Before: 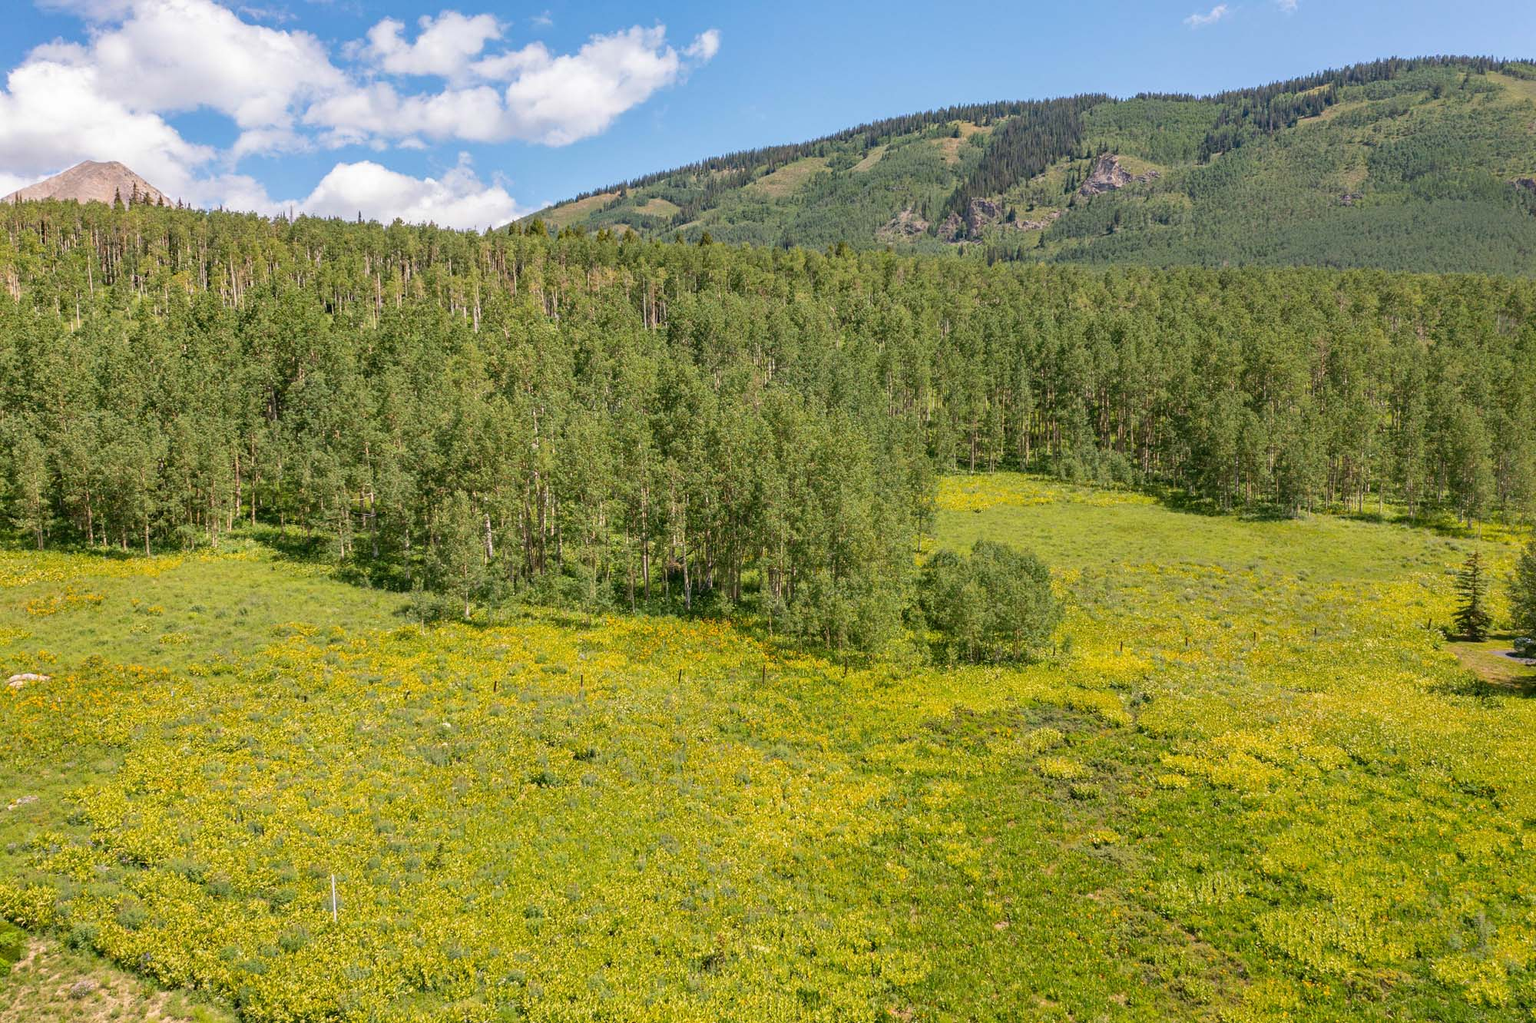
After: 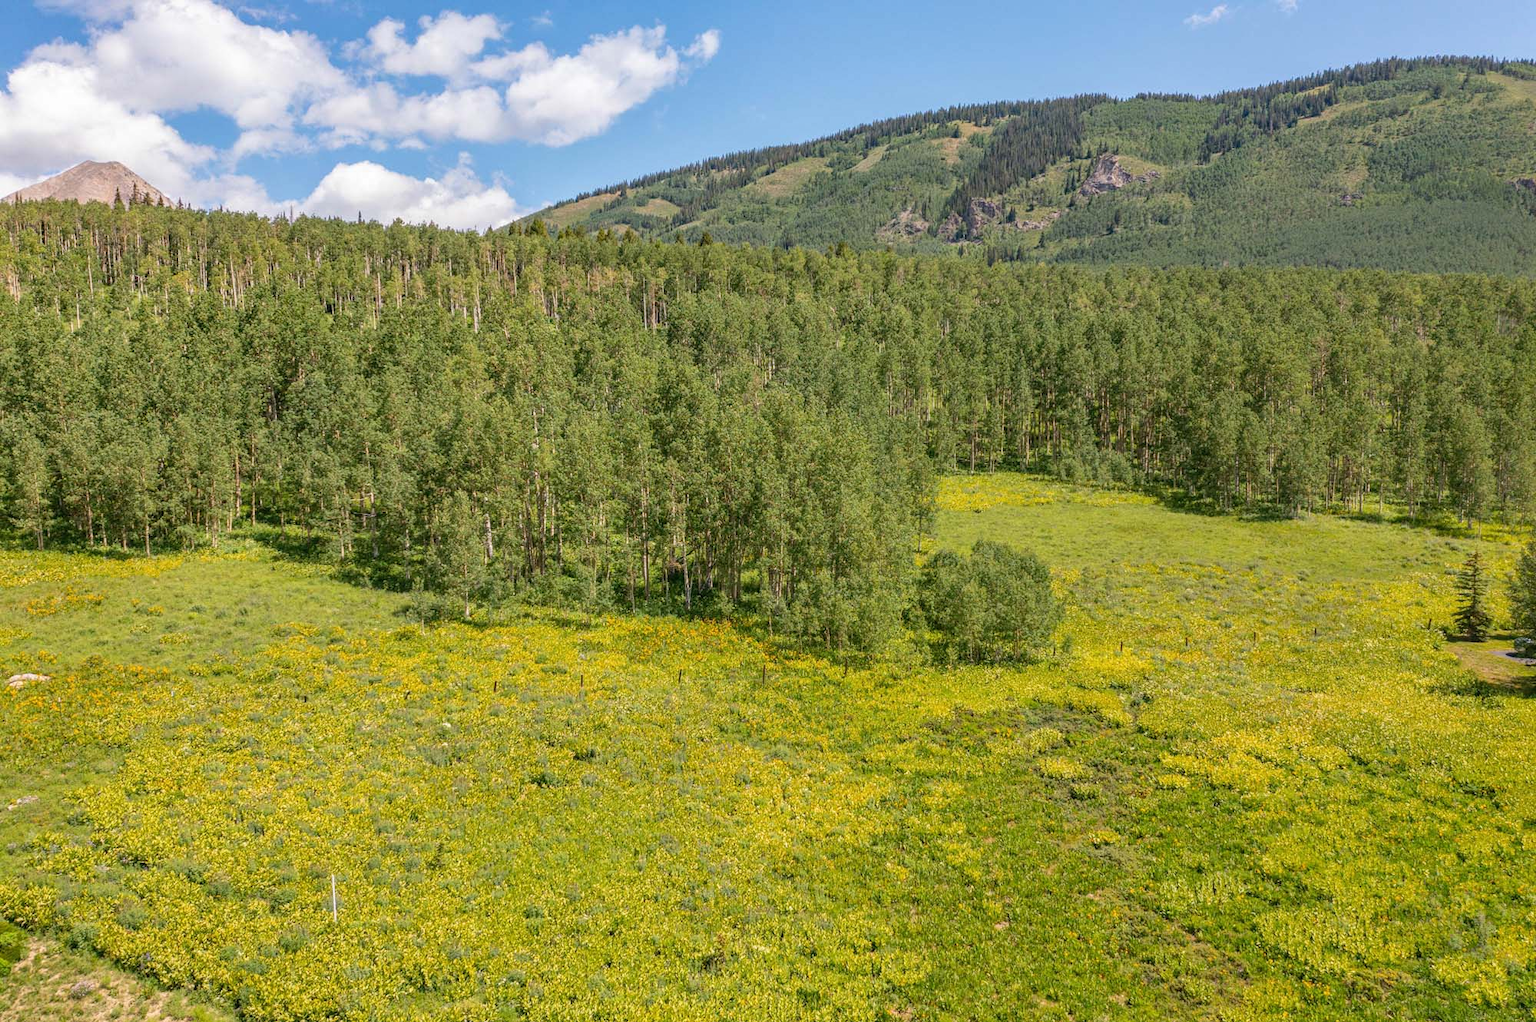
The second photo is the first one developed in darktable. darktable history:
local contrast: detail 109%
color calibration: illuminant same as pipeline (D50), adaptation XYZ, x 0.346, y 0.358, temperature 5015.86 K
